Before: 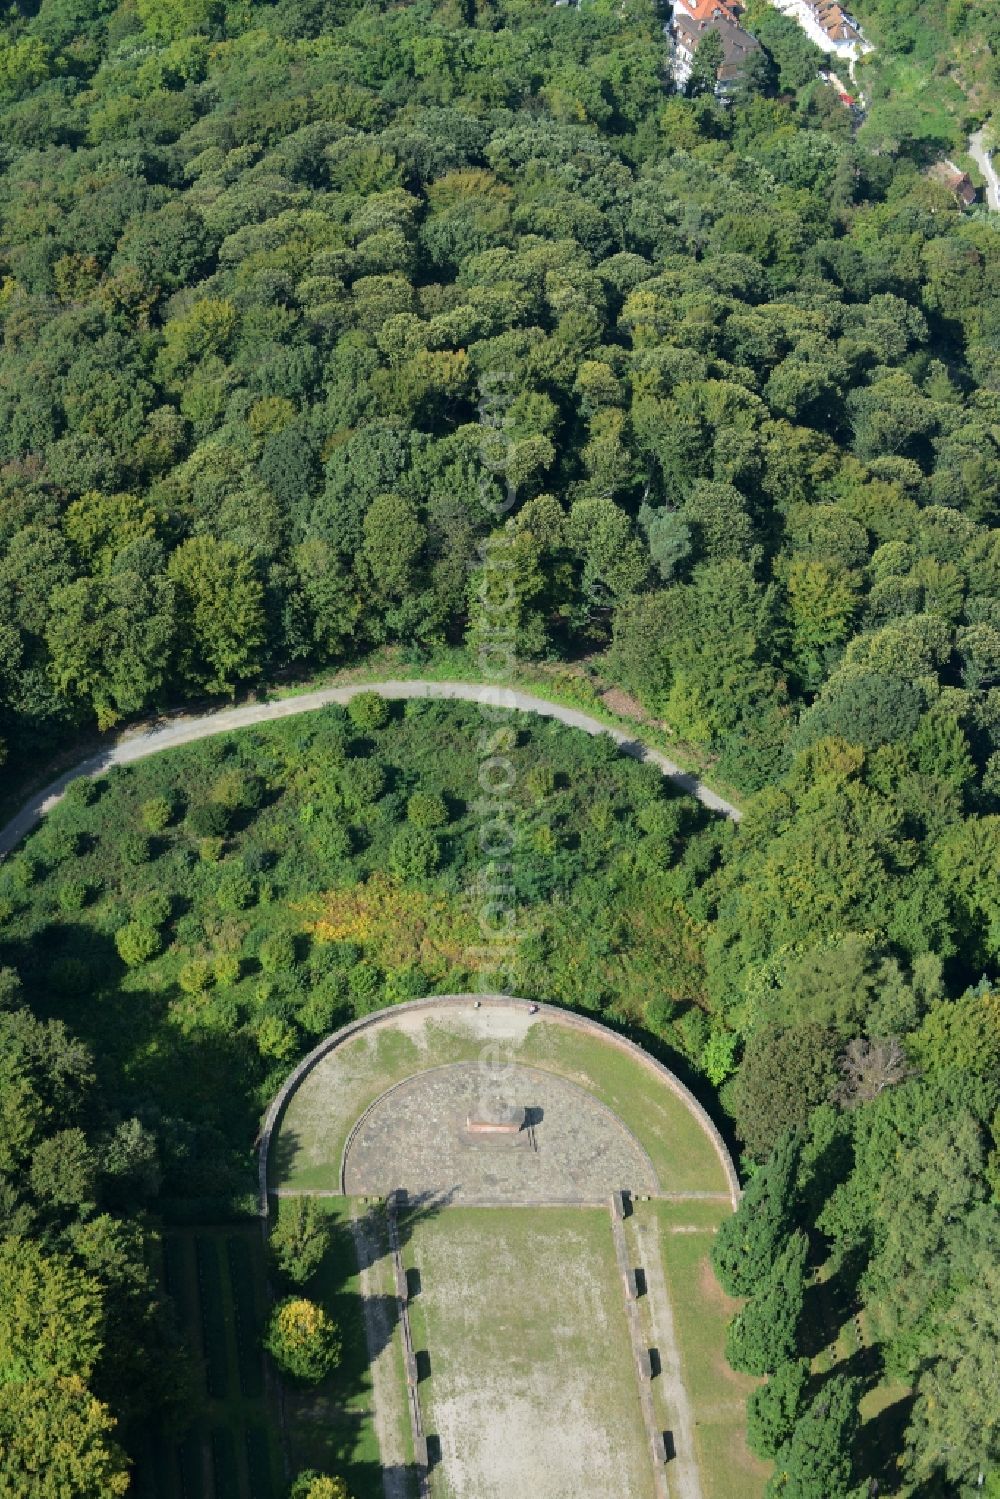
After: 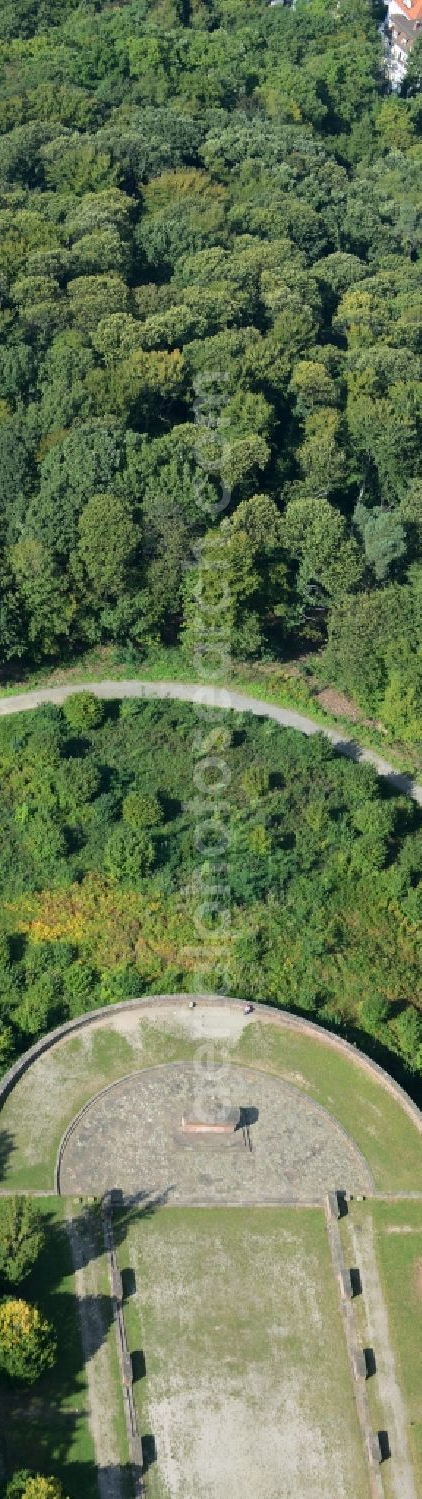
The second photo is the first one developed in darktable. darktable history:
crop: left 28.596%, right 29.116%
